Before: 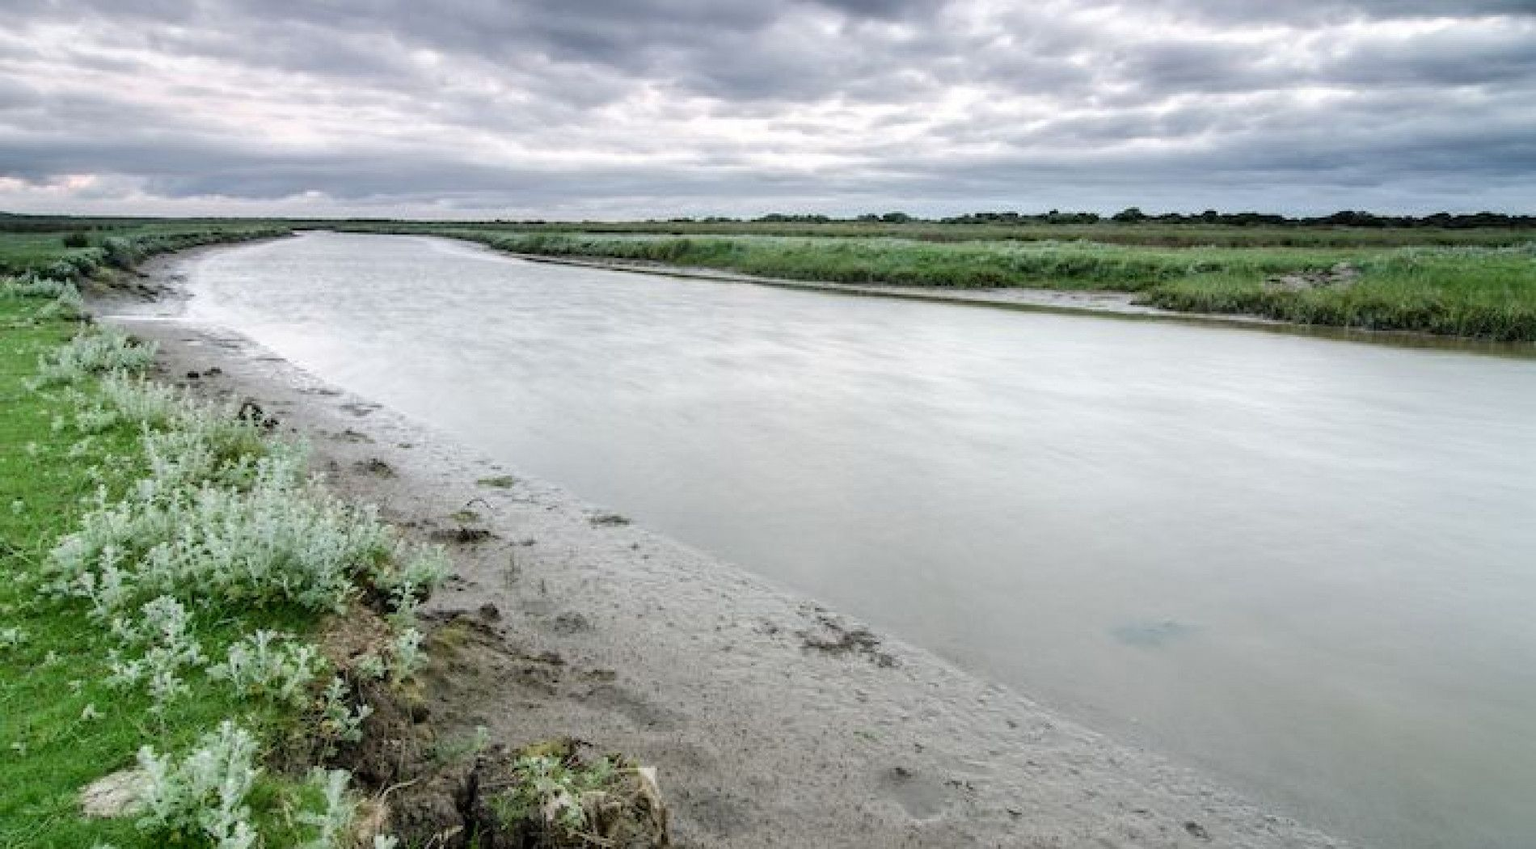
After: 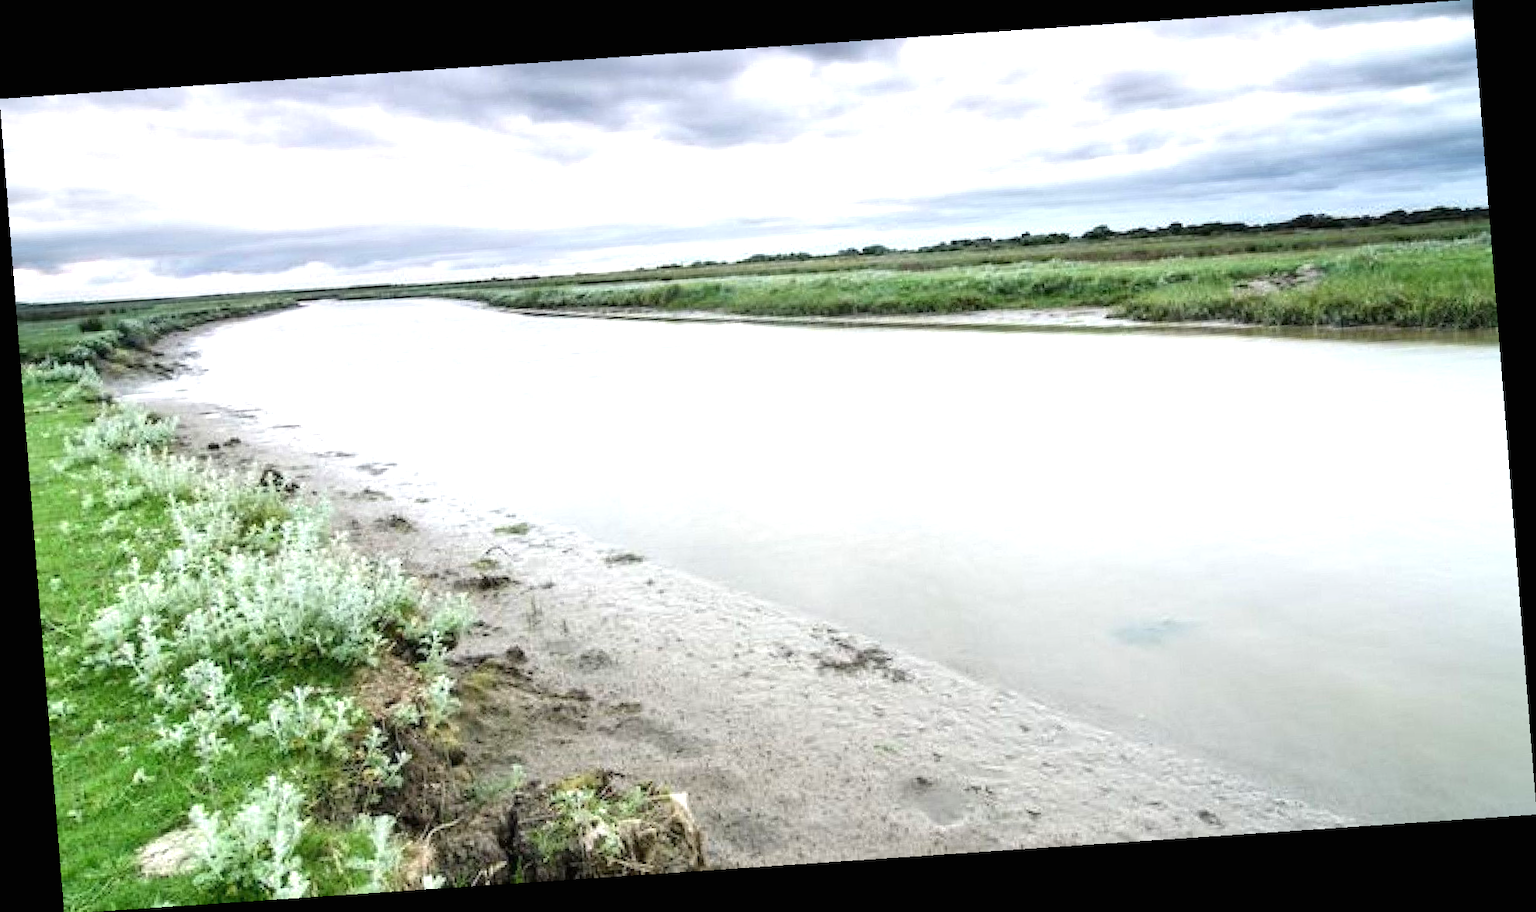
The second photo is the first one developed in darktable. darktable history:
rotate and perspective: rotation -4.2°, shear 0.006, automatic cropping off
exposure: black level correction 0, exposure 0.9 EV, compensate exposure bias true, compensate highlight preservation false
